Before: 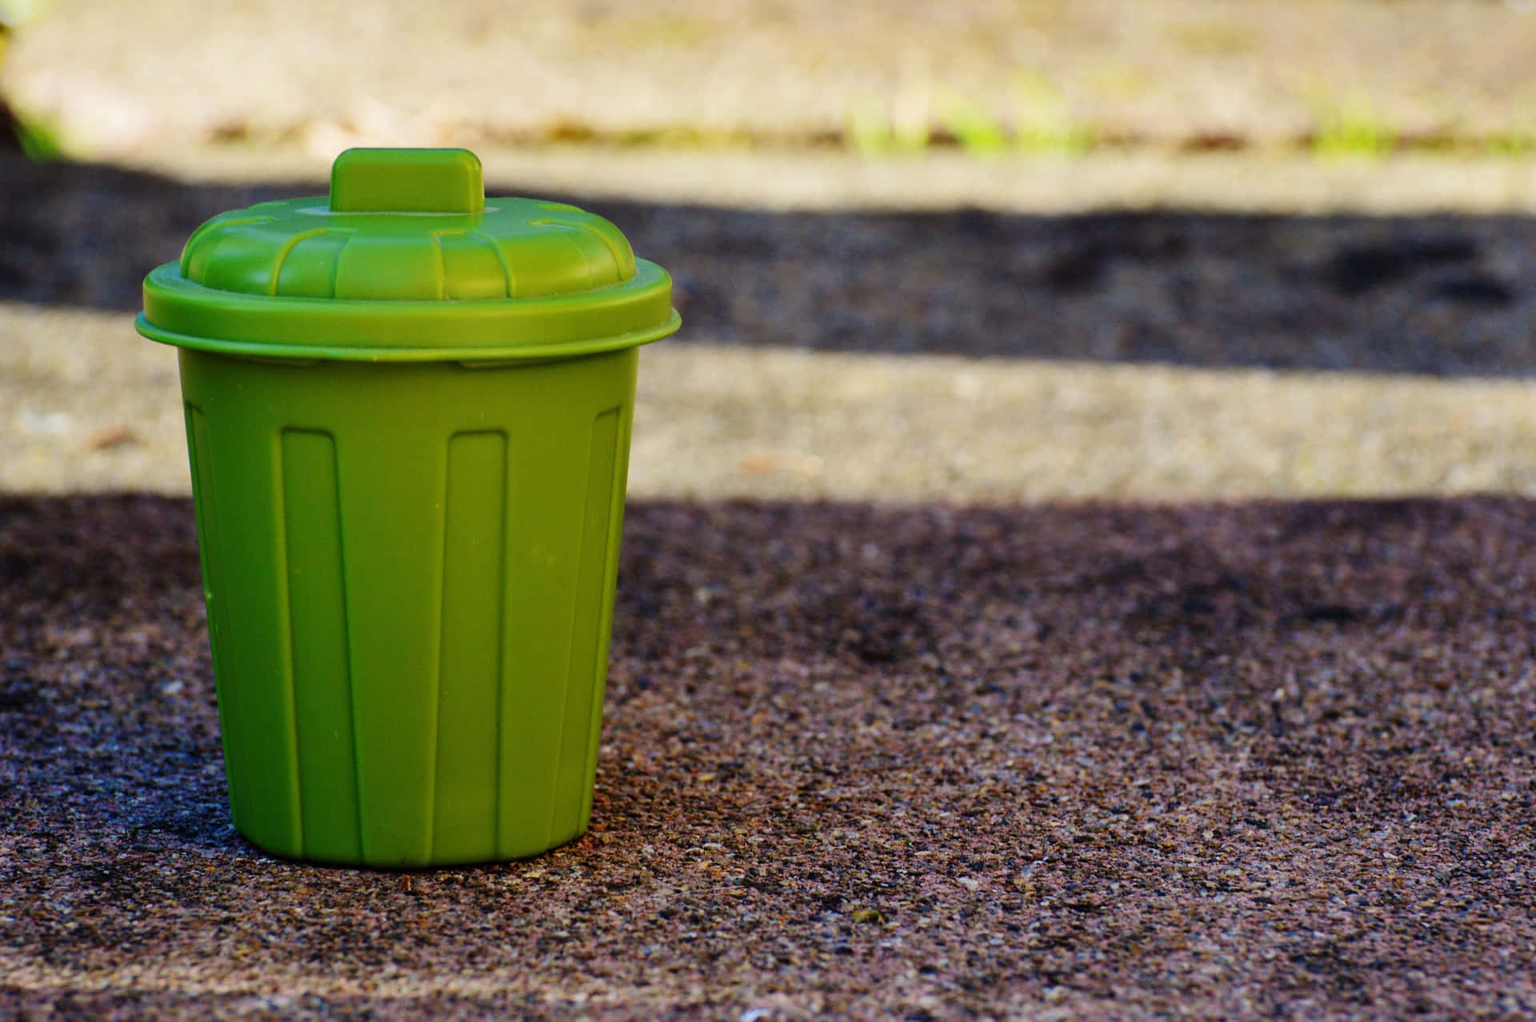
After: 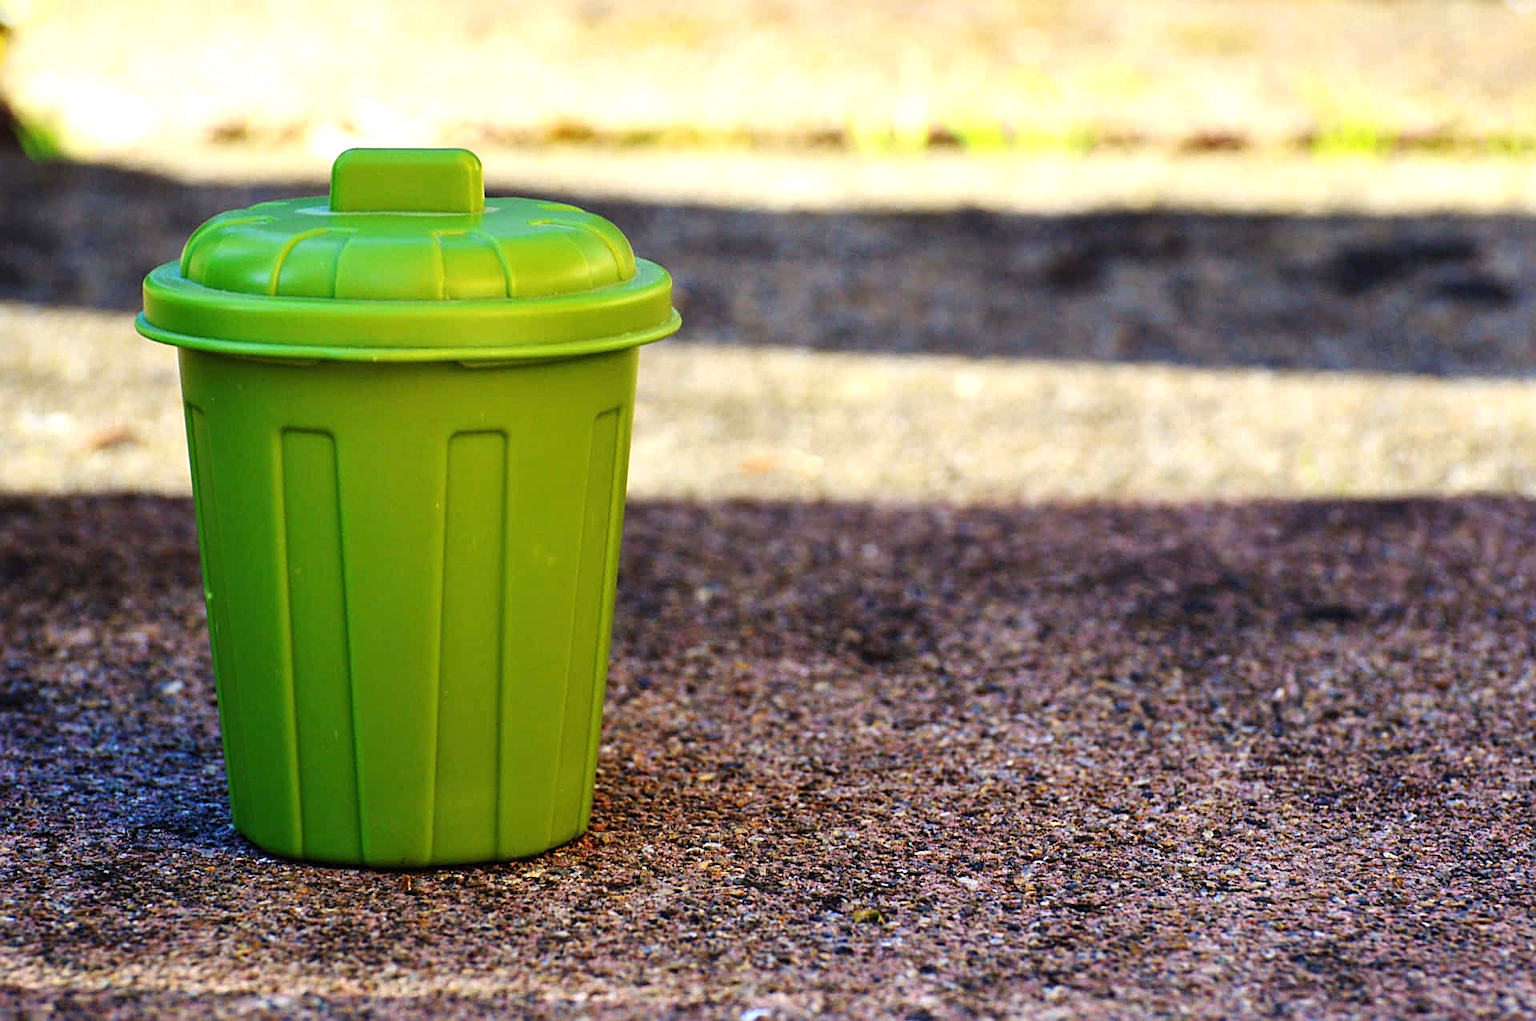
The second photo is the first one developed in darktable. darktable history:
sharpen: on, module defaults
exposure: black level correction 0, exposure 0.694 EV, compensate exposure bias true, compensate highlight preservation false
